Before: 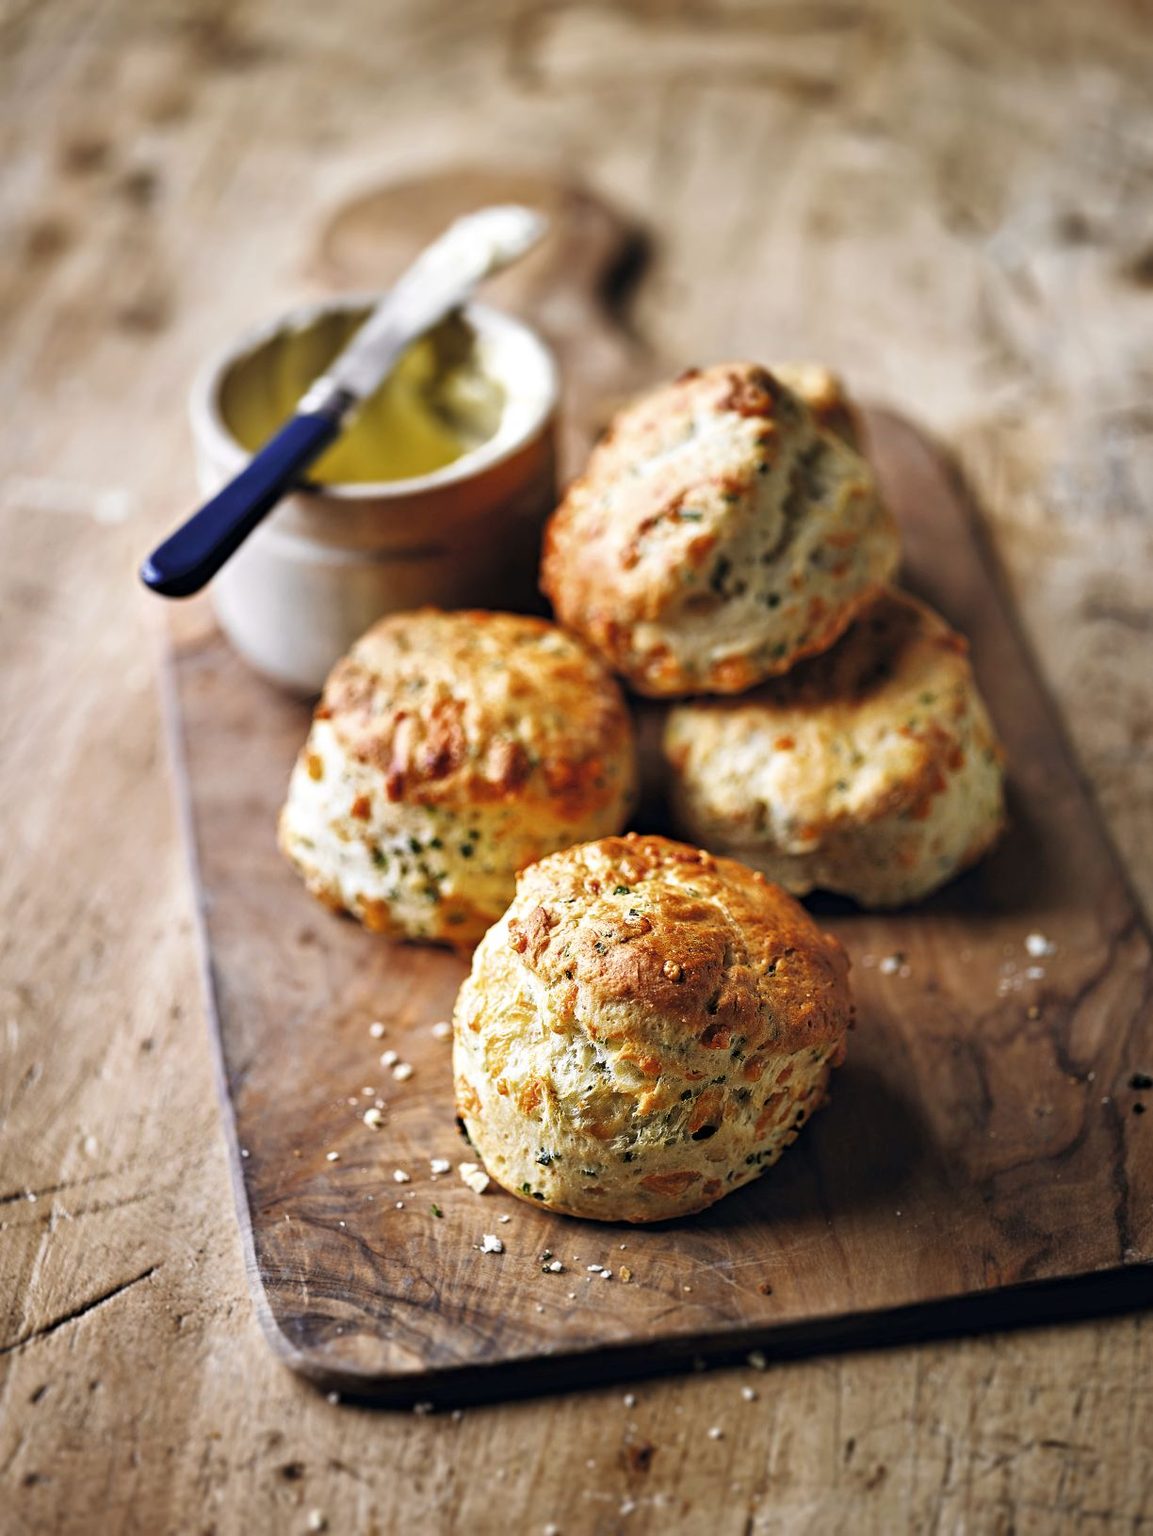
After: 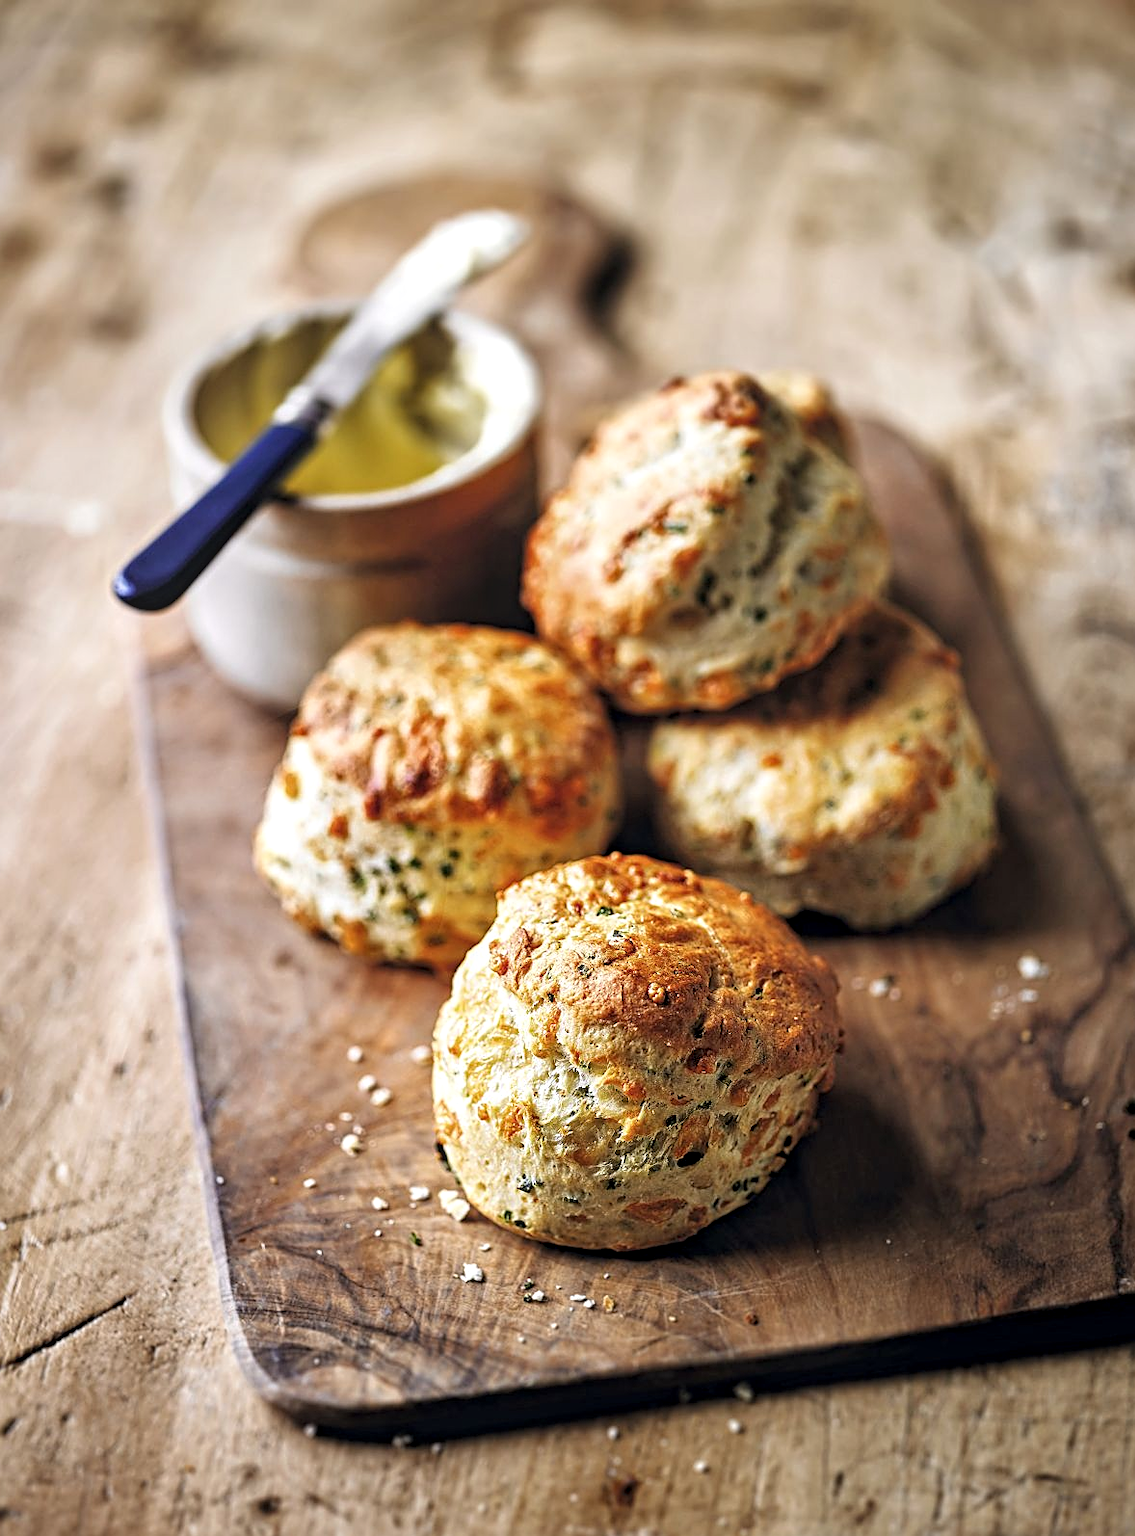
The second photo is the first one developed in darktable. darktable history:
contrast brightness saturation: contrast 0.047, brightness 0.064, saturation 0.01
sharpen: on, module defaults
crop and rotate: left 2.668%, right 1.014%, bottom 2.208%
local contrast: on, module defaults
